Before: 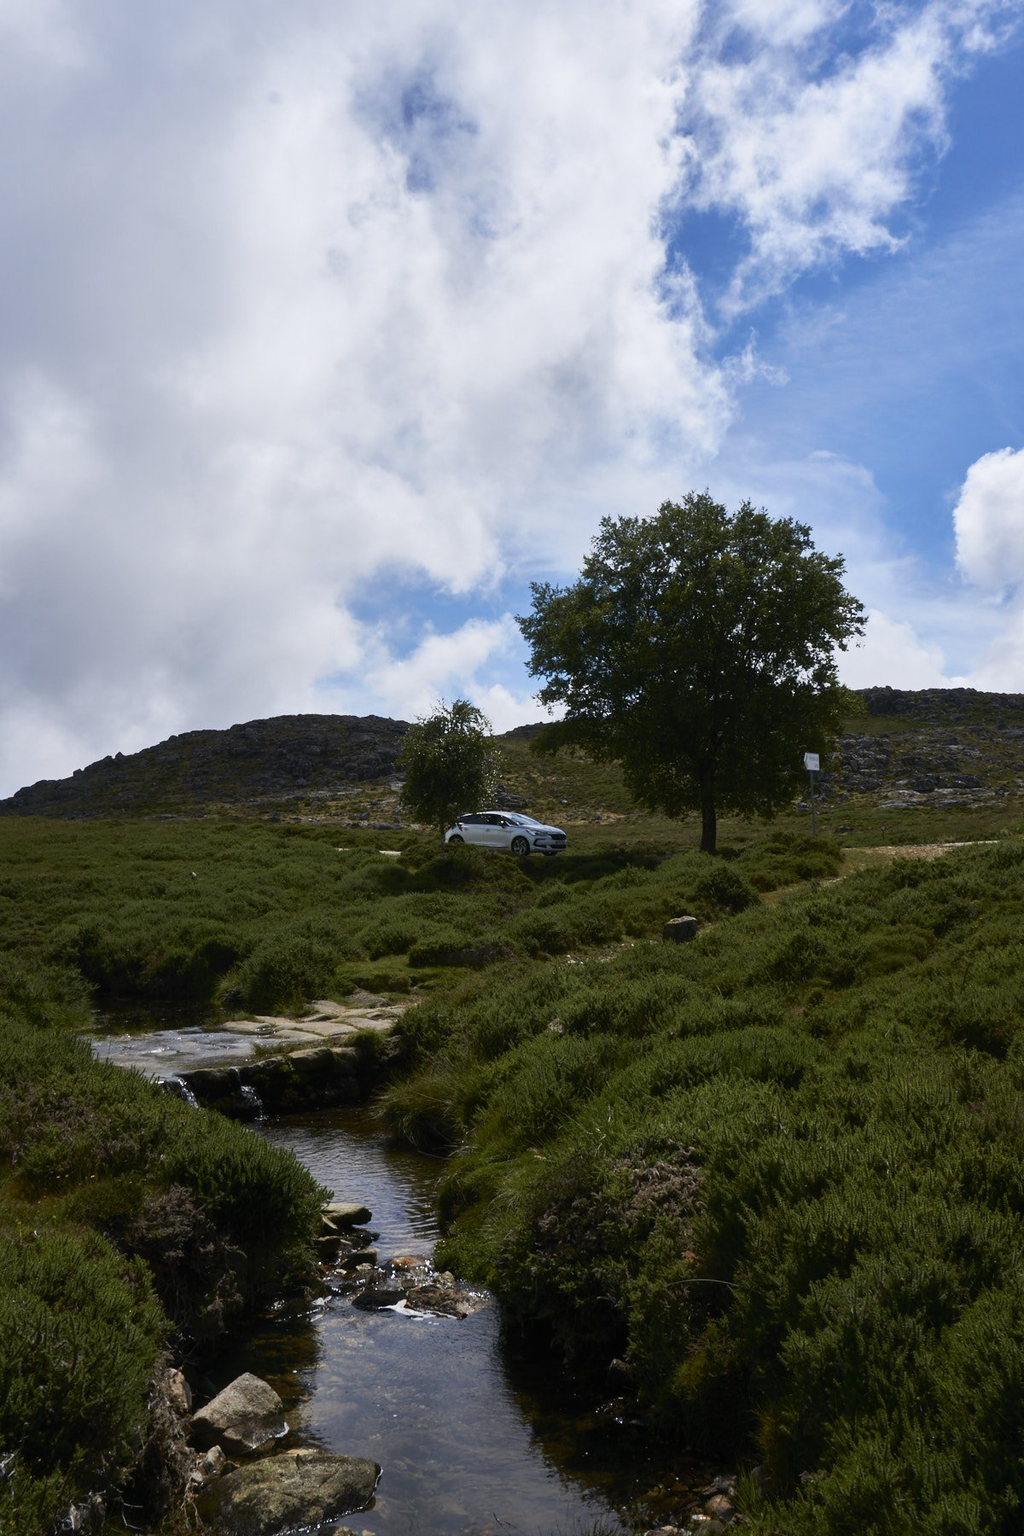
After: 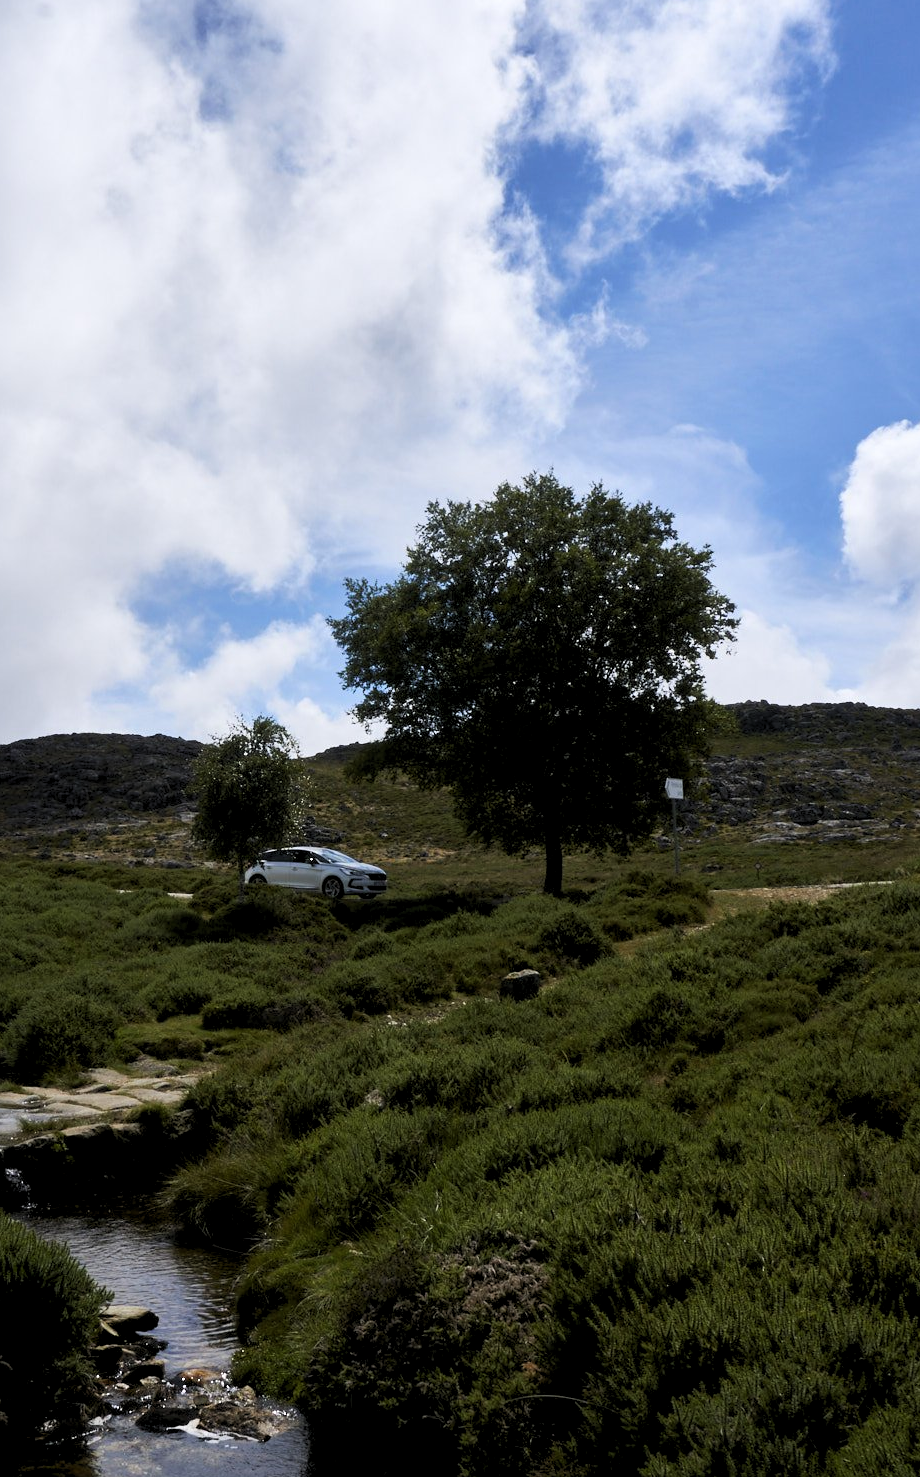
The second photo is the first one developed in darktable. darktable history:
levels: levels [0.073, 0.497, 0.972]
crop: left 23.095%, top 5.827%, bottom 11.854%
